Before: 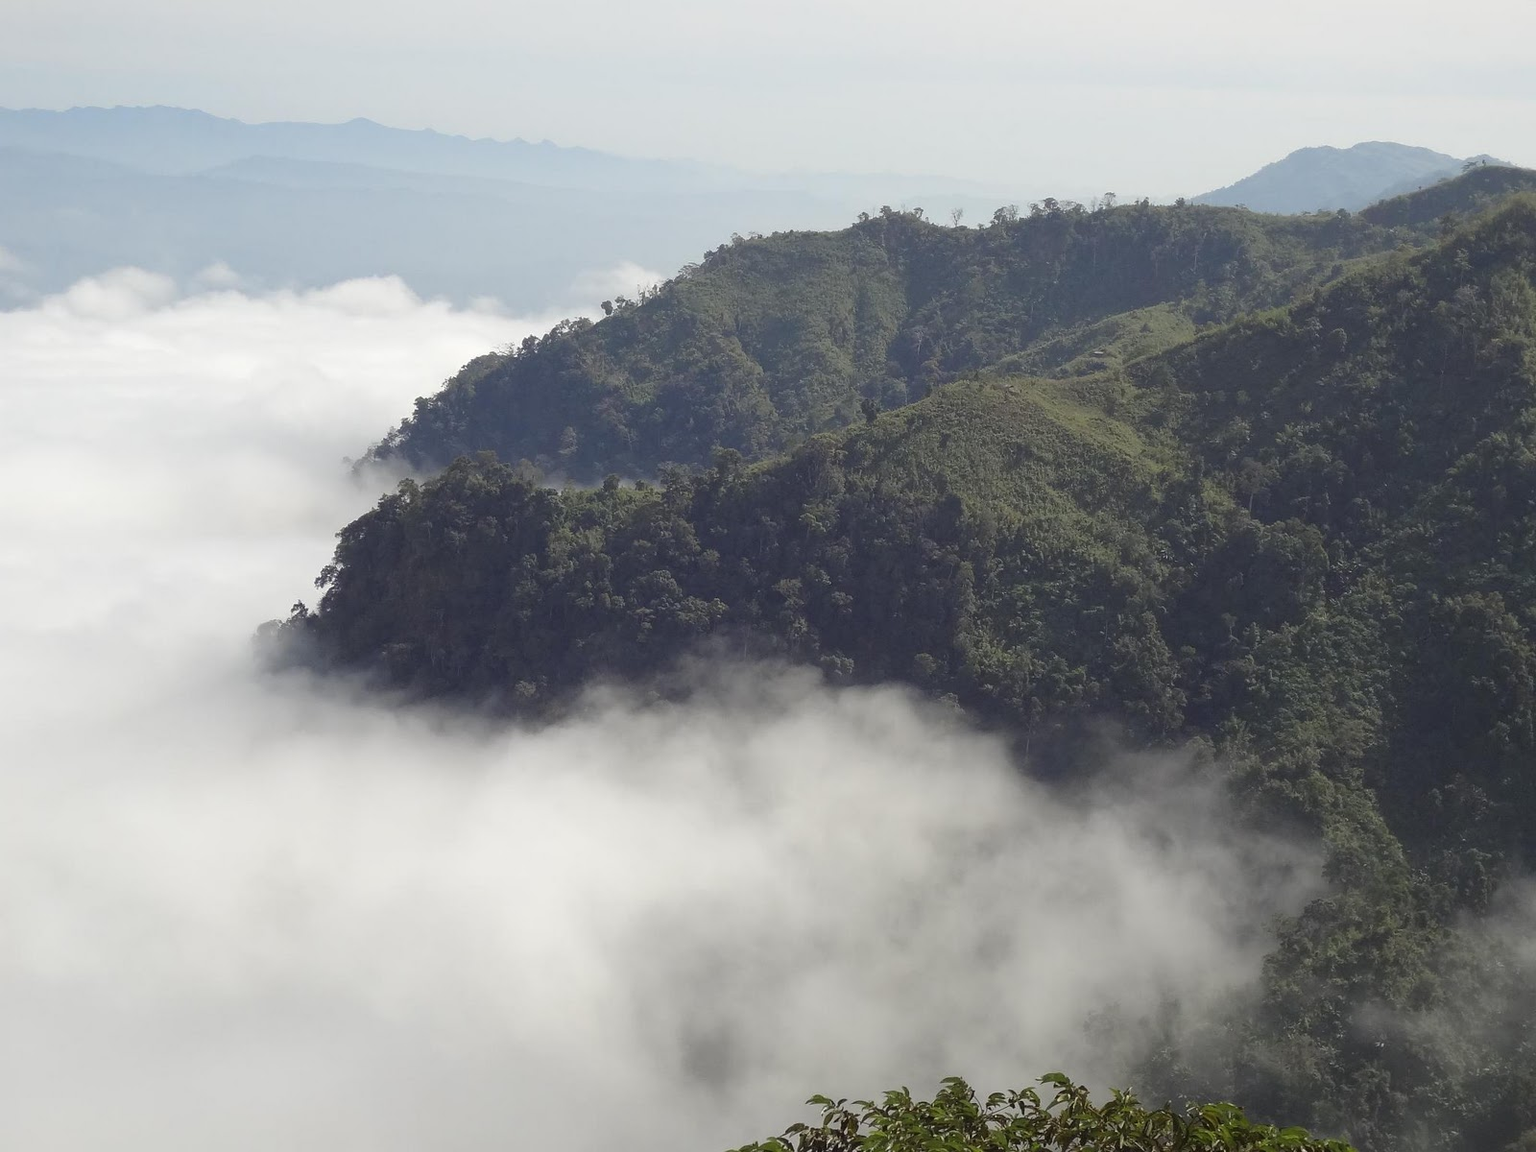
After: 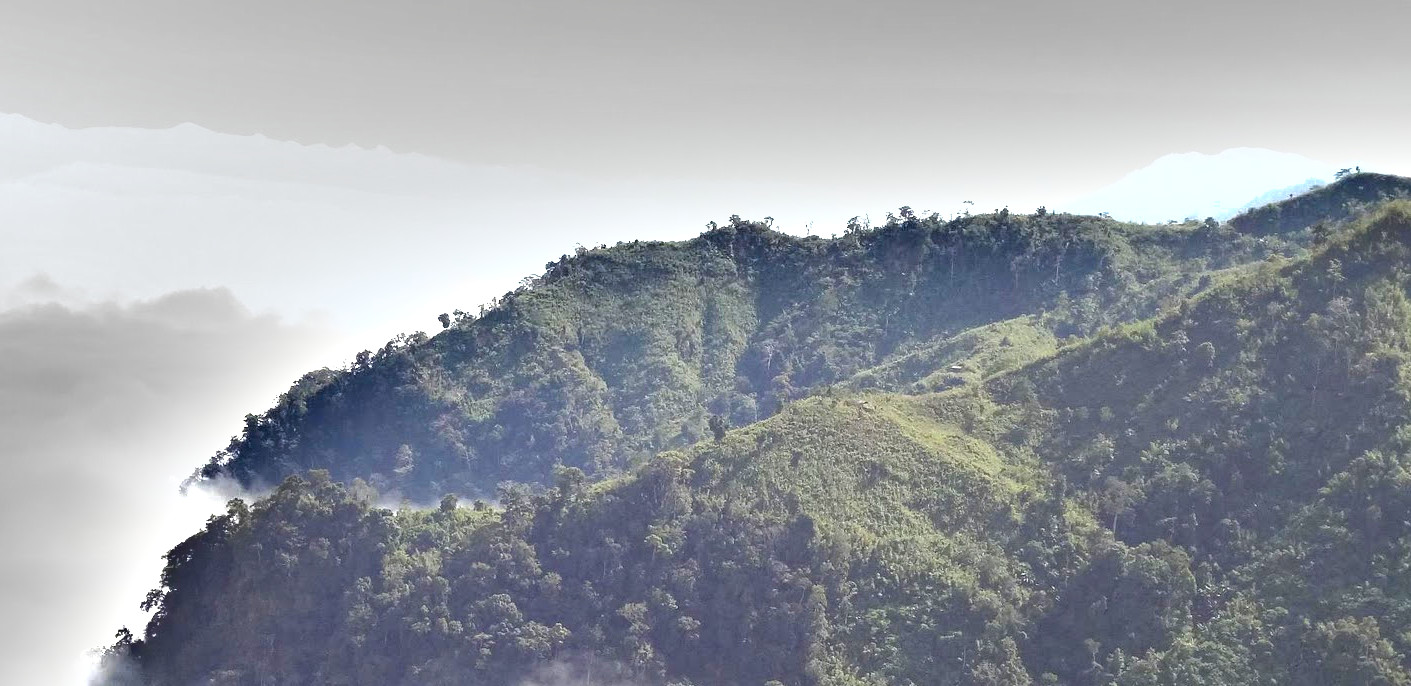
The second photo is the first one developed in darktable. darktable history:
haze removal: compatibility mode true, adaptive false
exposure: black level correction 0, exposure 1.675 EV, compensate exposure bias true, compensate highlight preservation false
crop and rotate: left 11.812%, bottom 42.776%
color balance rgb: linear chroma grading › global chroma -0.67%, saturation formula JzAzBz (2021)
shadows and highlights: soften with gaussian
